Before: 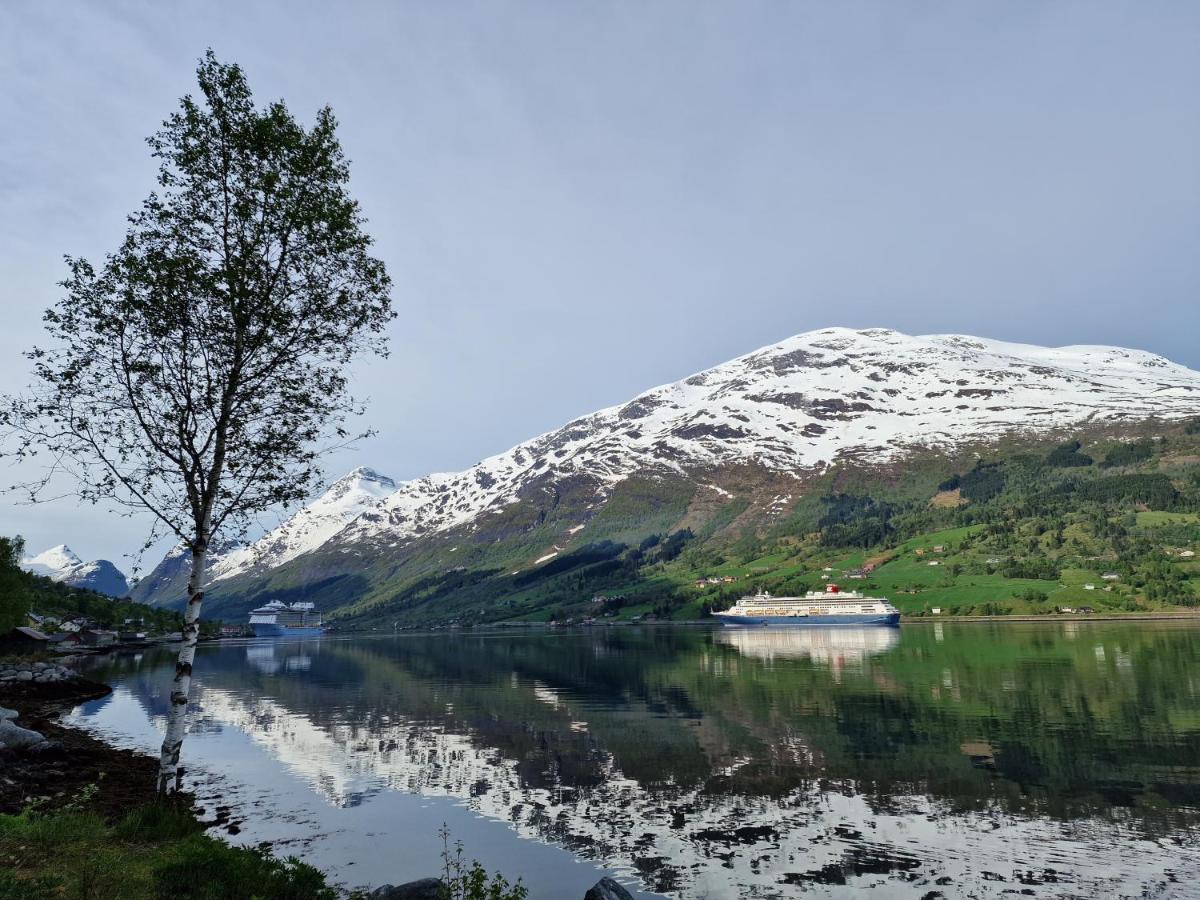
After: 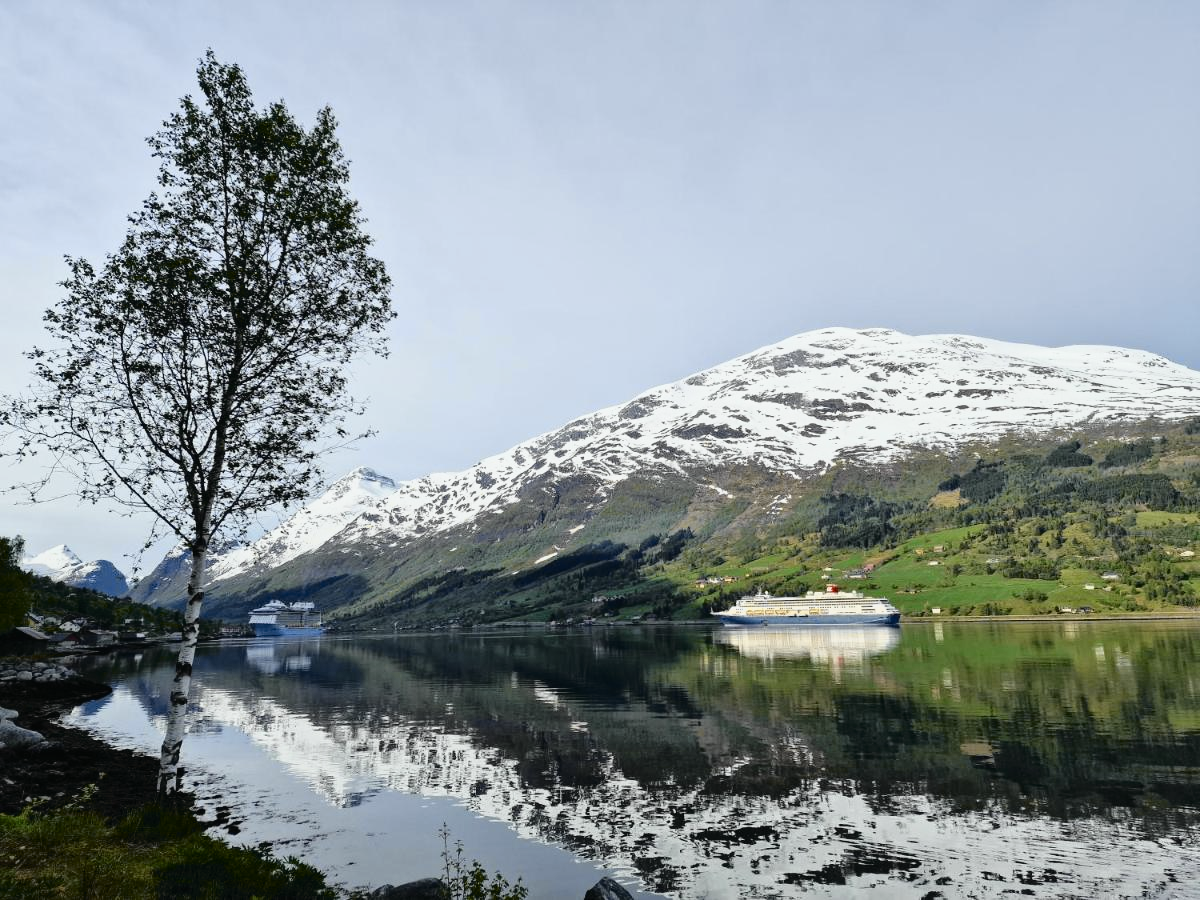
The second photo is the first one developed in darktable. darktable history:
tone curve: curves: ch0 [(0, 0.013) (0.129, 0.1) (0.327, 0.382) (0.489, 0.573) (0.66, 0.748) (0.858, 0.926) (1, 0.977)]; ch1 [(0, 0) (0.353, 0.344) (0.45, 0.46) (0.498, 0.495) (0.521, 0.506) (0.563, 0.559) (0.592, 0.585) (0.657, 0.655) (1, 1)]; ch2 [(0, 0) (0.333, 0.346) (0.375, 0.375) (0.427, 0.44) (0.5, 0.501) (0.505, 0.499) (0.528, 0.533) (0.579, 0.61) (0.612, 0.644) (0.66, 0.715) (1, 1)], color space Lab, independent channels, preserve colors none
